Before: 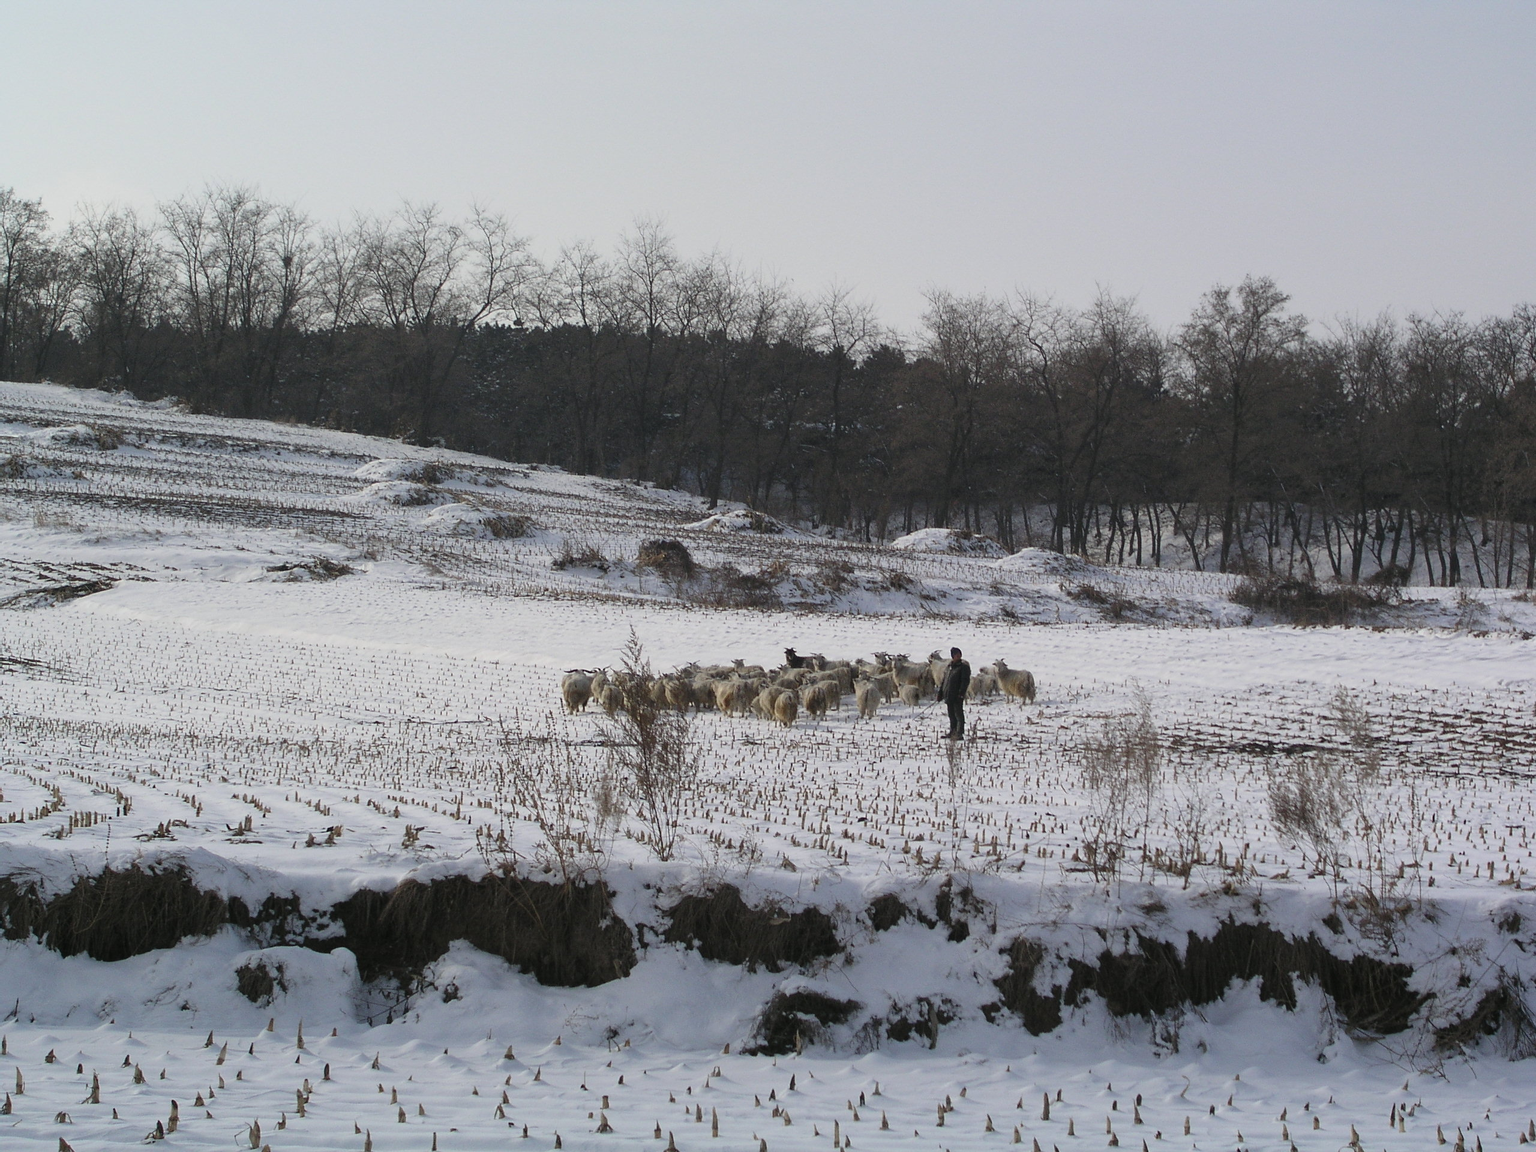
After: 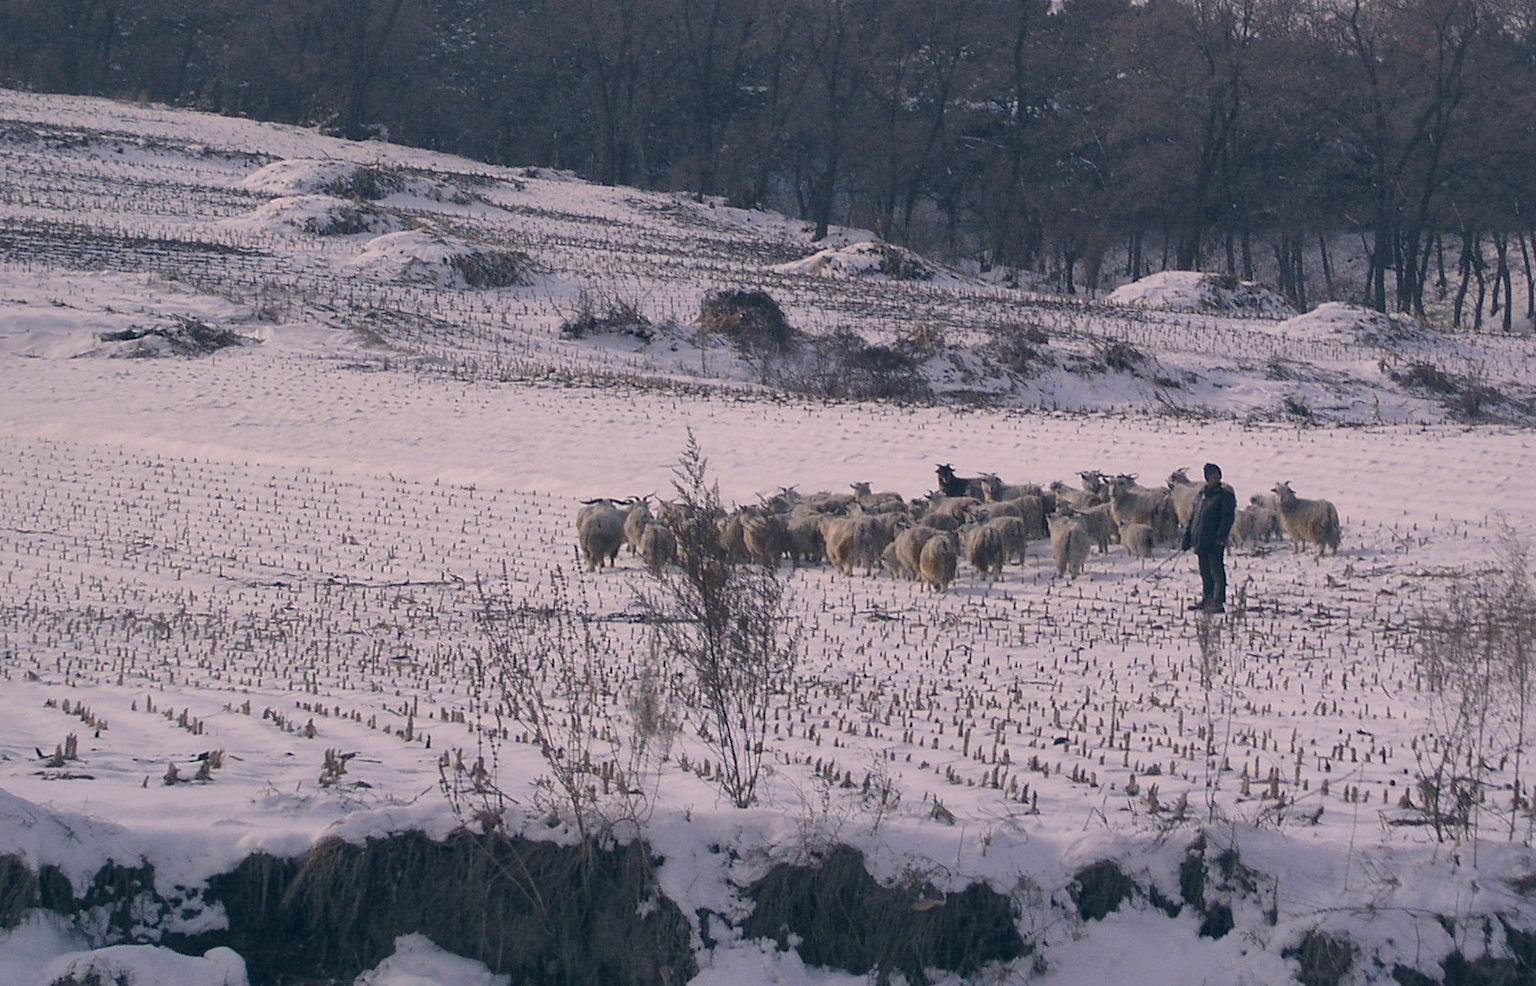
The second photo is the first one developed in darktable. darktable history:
color correction: highlights a* 14.46, highlights b* 5.85, shadows a* -5.53, shadows b* -15.24, saturation 0.85
crop: left 13.312%, top 31.28%, right 24.627%, bottom 15.582%
shadows and highlights: highlights -60
